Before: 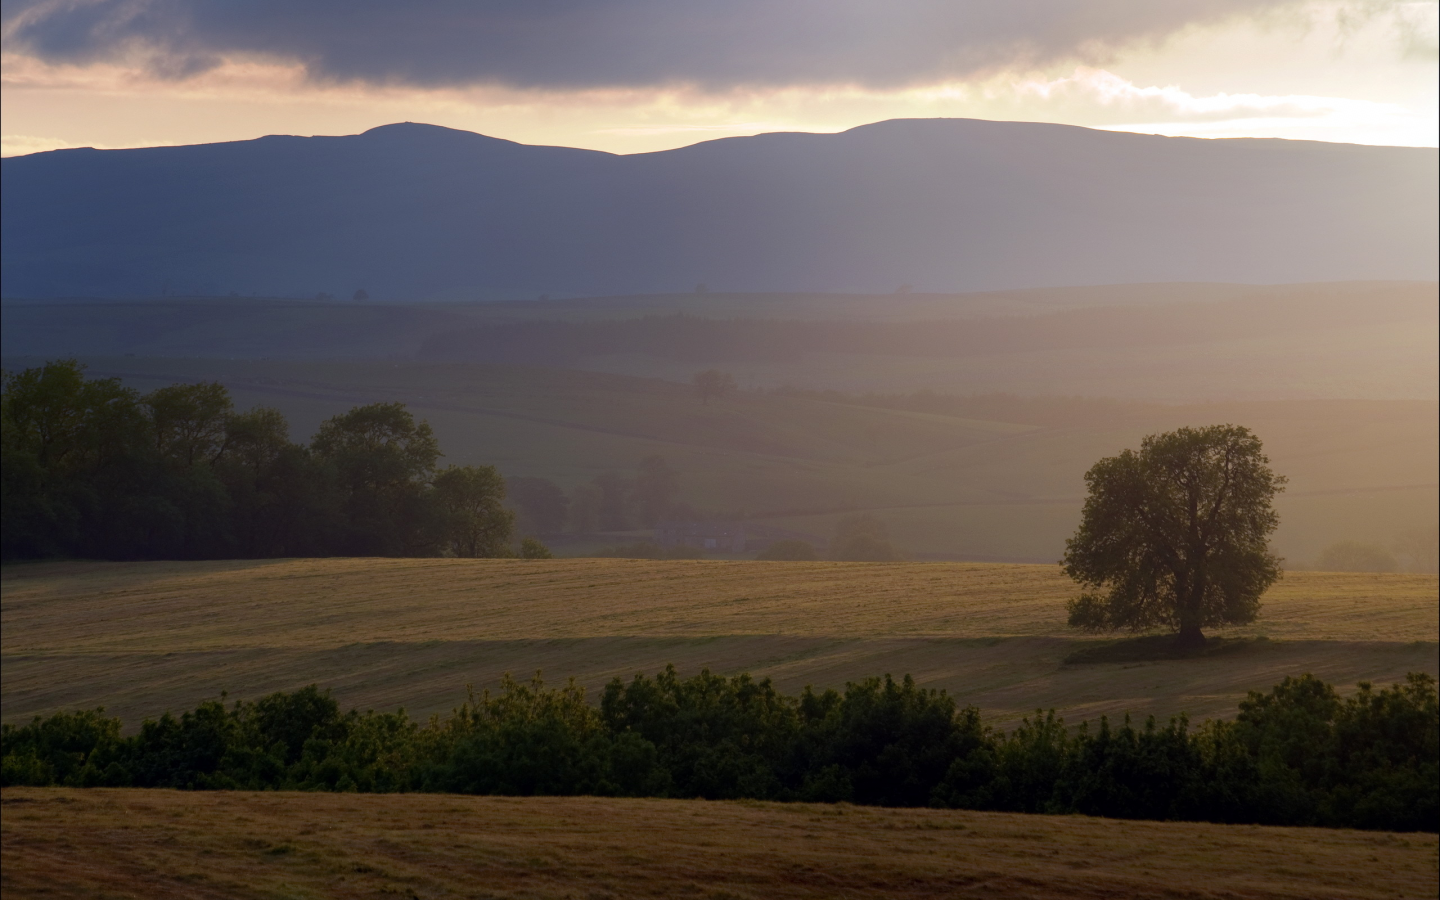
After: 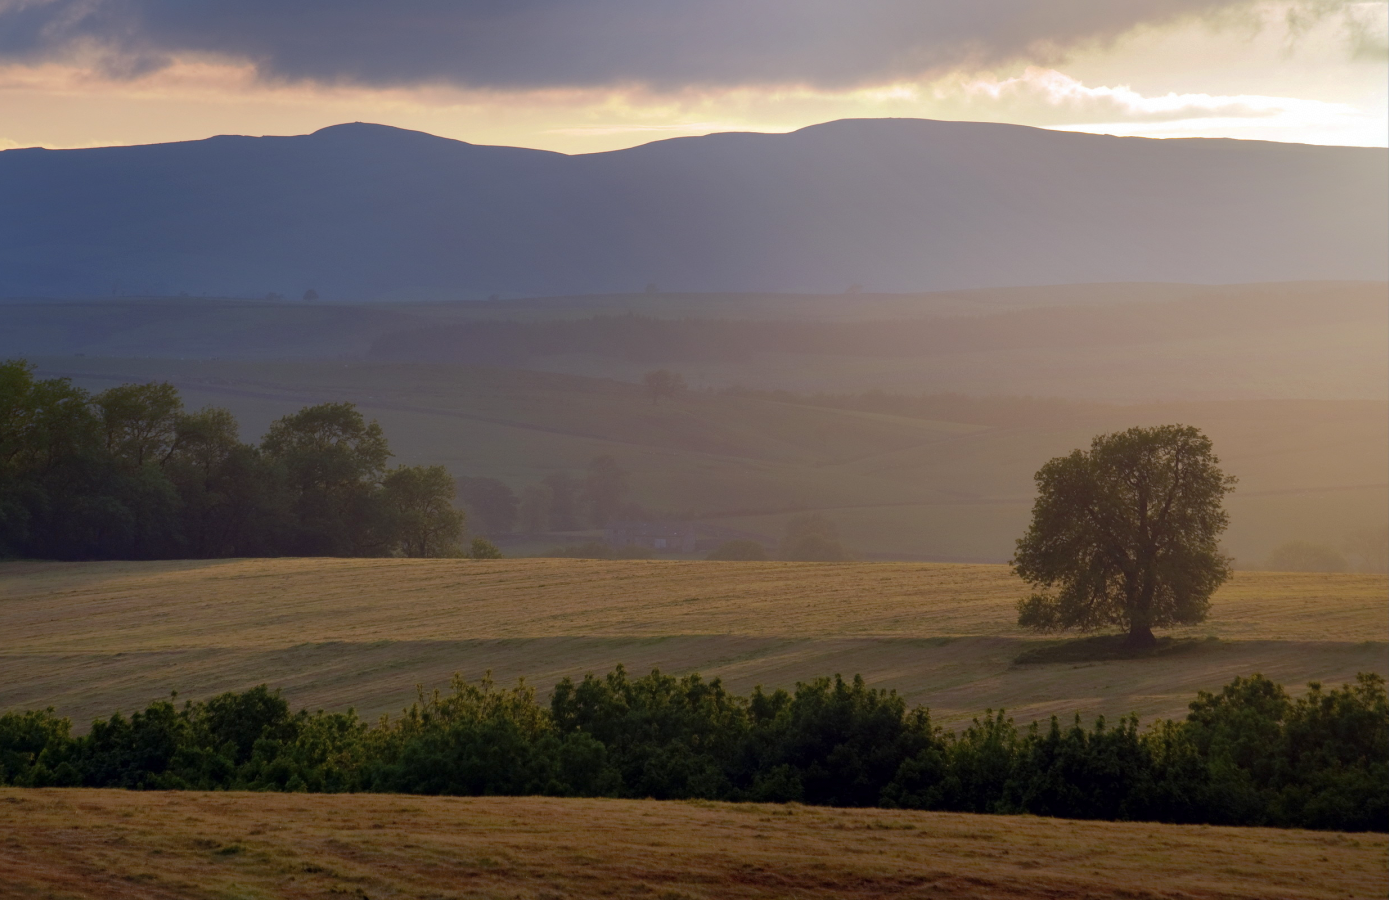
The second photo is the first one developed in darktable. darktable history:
crop and rotate: left 3.52%
shadows and highlights: highlights color adjustment 89.59%
